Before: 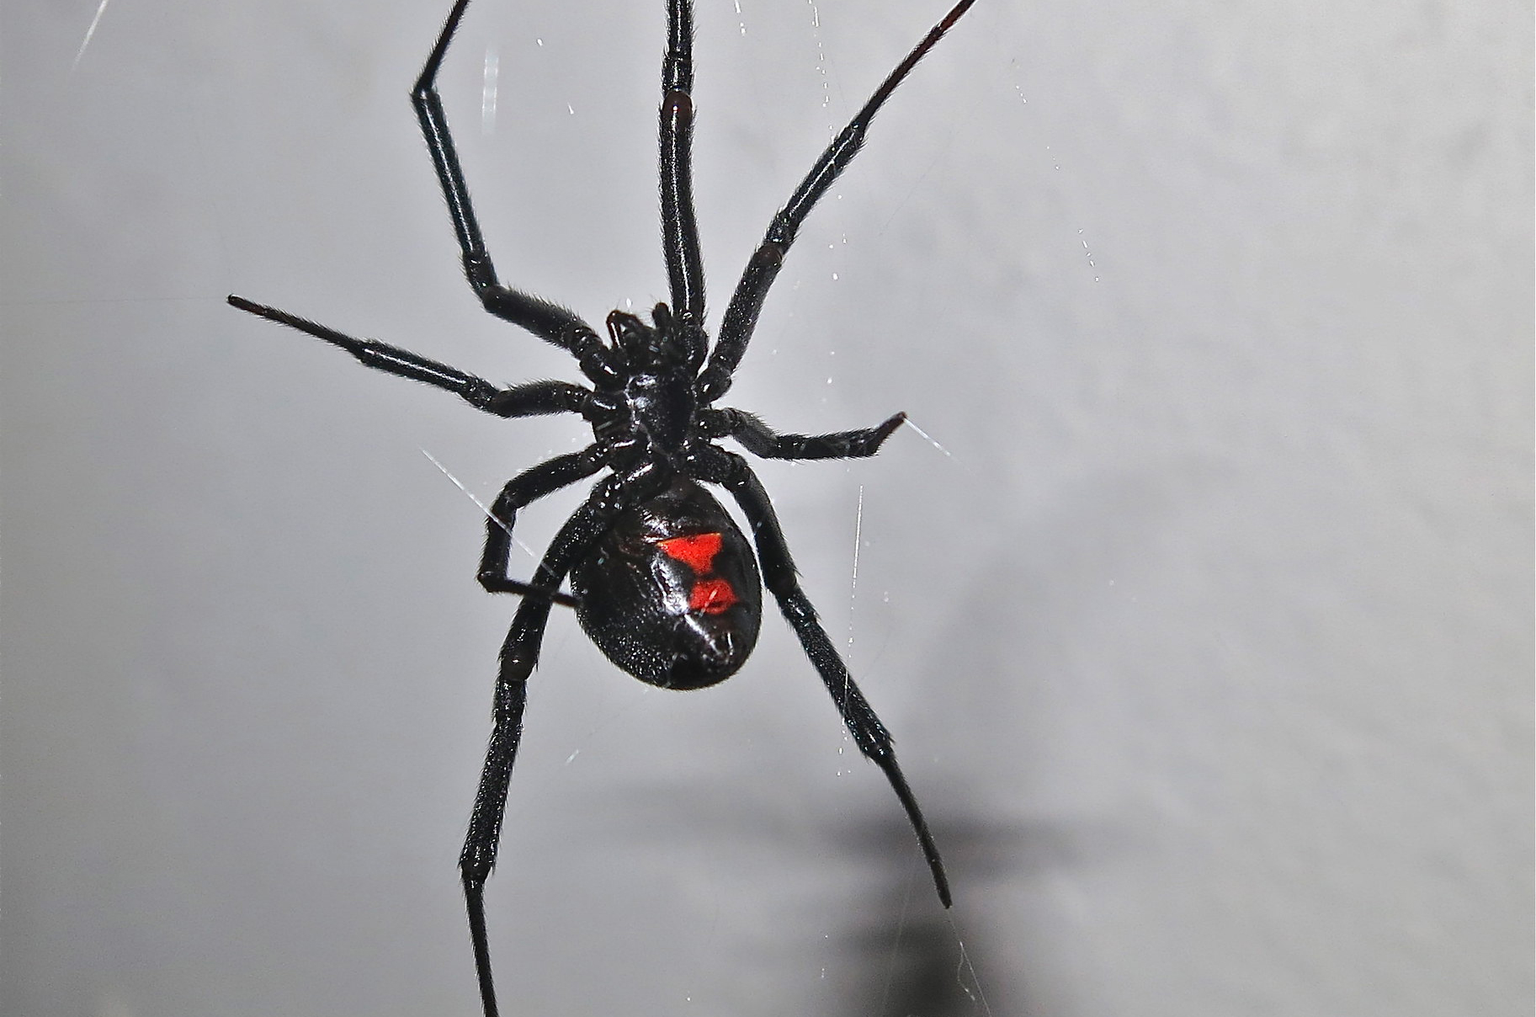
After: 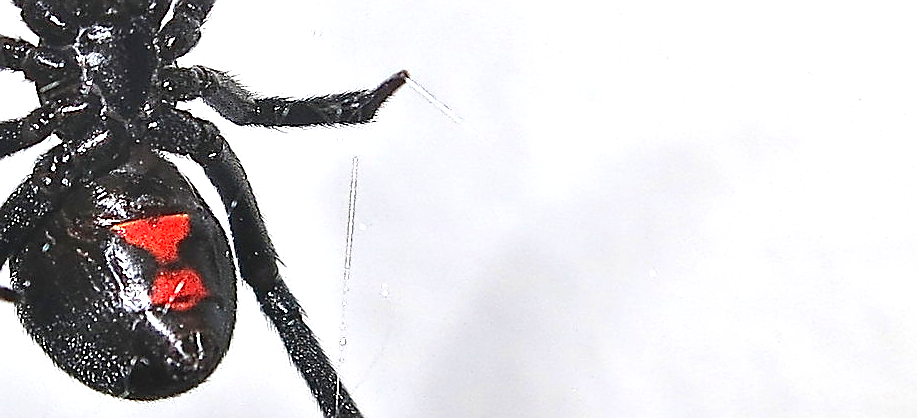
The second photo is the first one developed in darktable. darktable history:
sharpen: radius 1.4, amount 1.25, threshold 0.7
exposure: black level correction 0, exposure 1 EV, compensate exposure bias true, compensate highlight preservation false
crop: left 36.607%, top 34.735%, right 13.146%, bottom 30.611%
